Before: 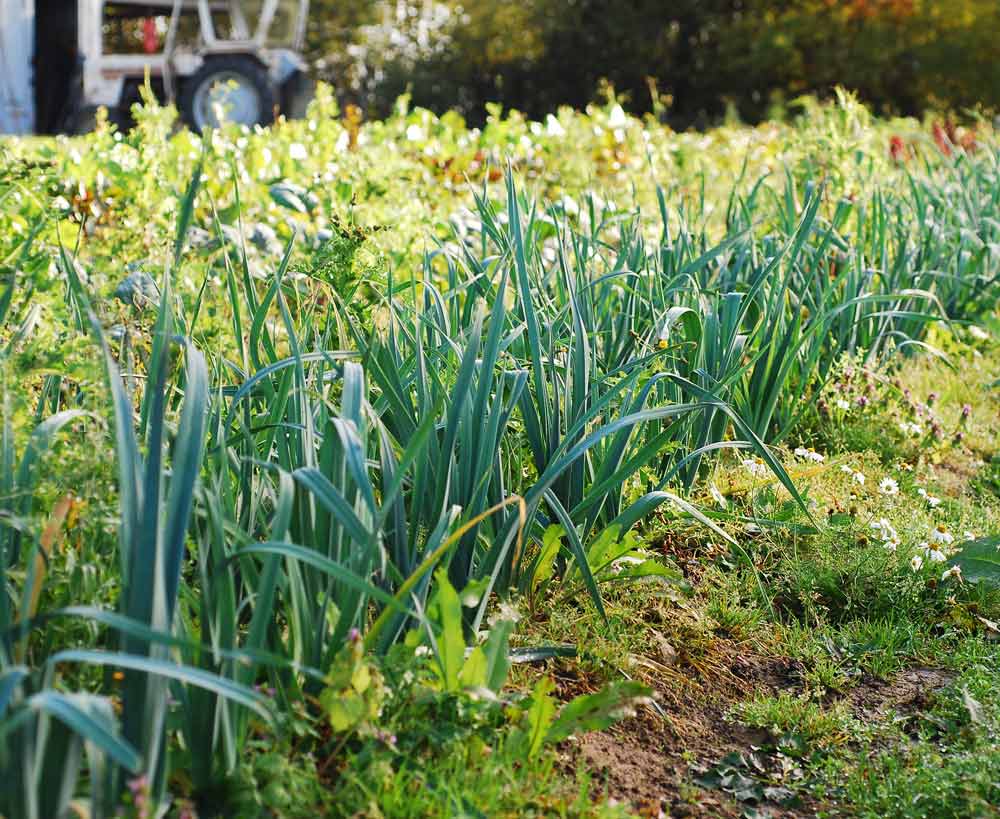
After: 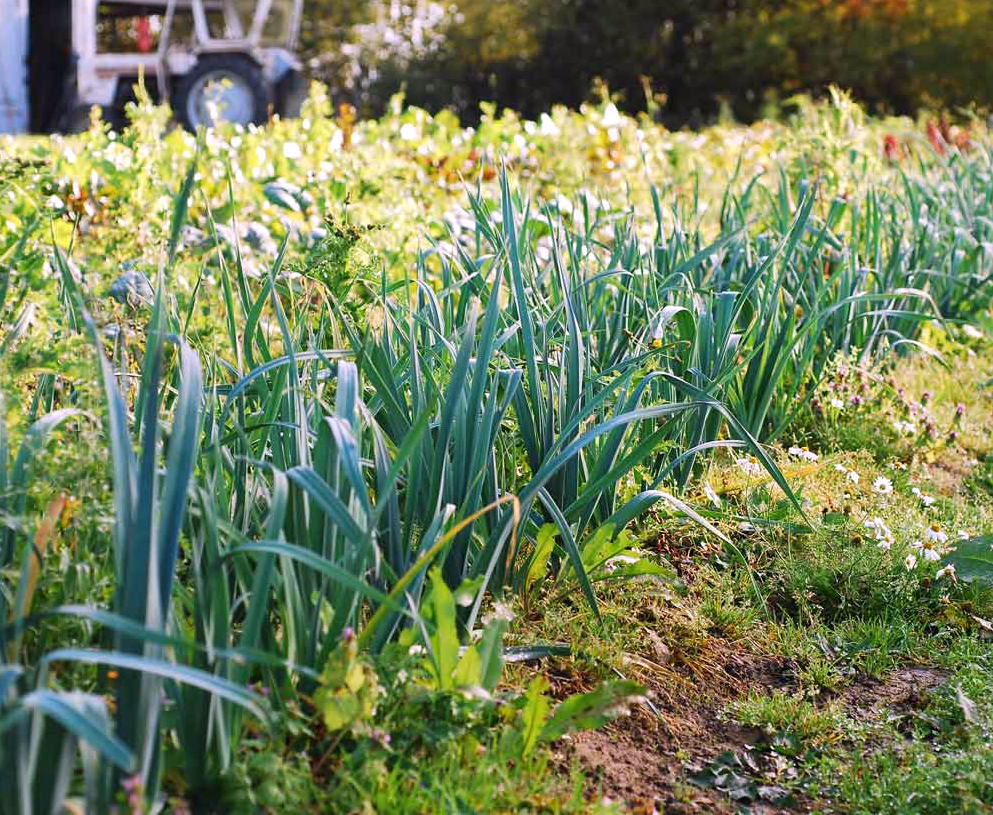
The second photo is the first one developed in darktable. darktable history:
crop and rotate: left 0.614%, top 0.179%, bottom 0.309%
white balance: red 1.066, blue 1.119
